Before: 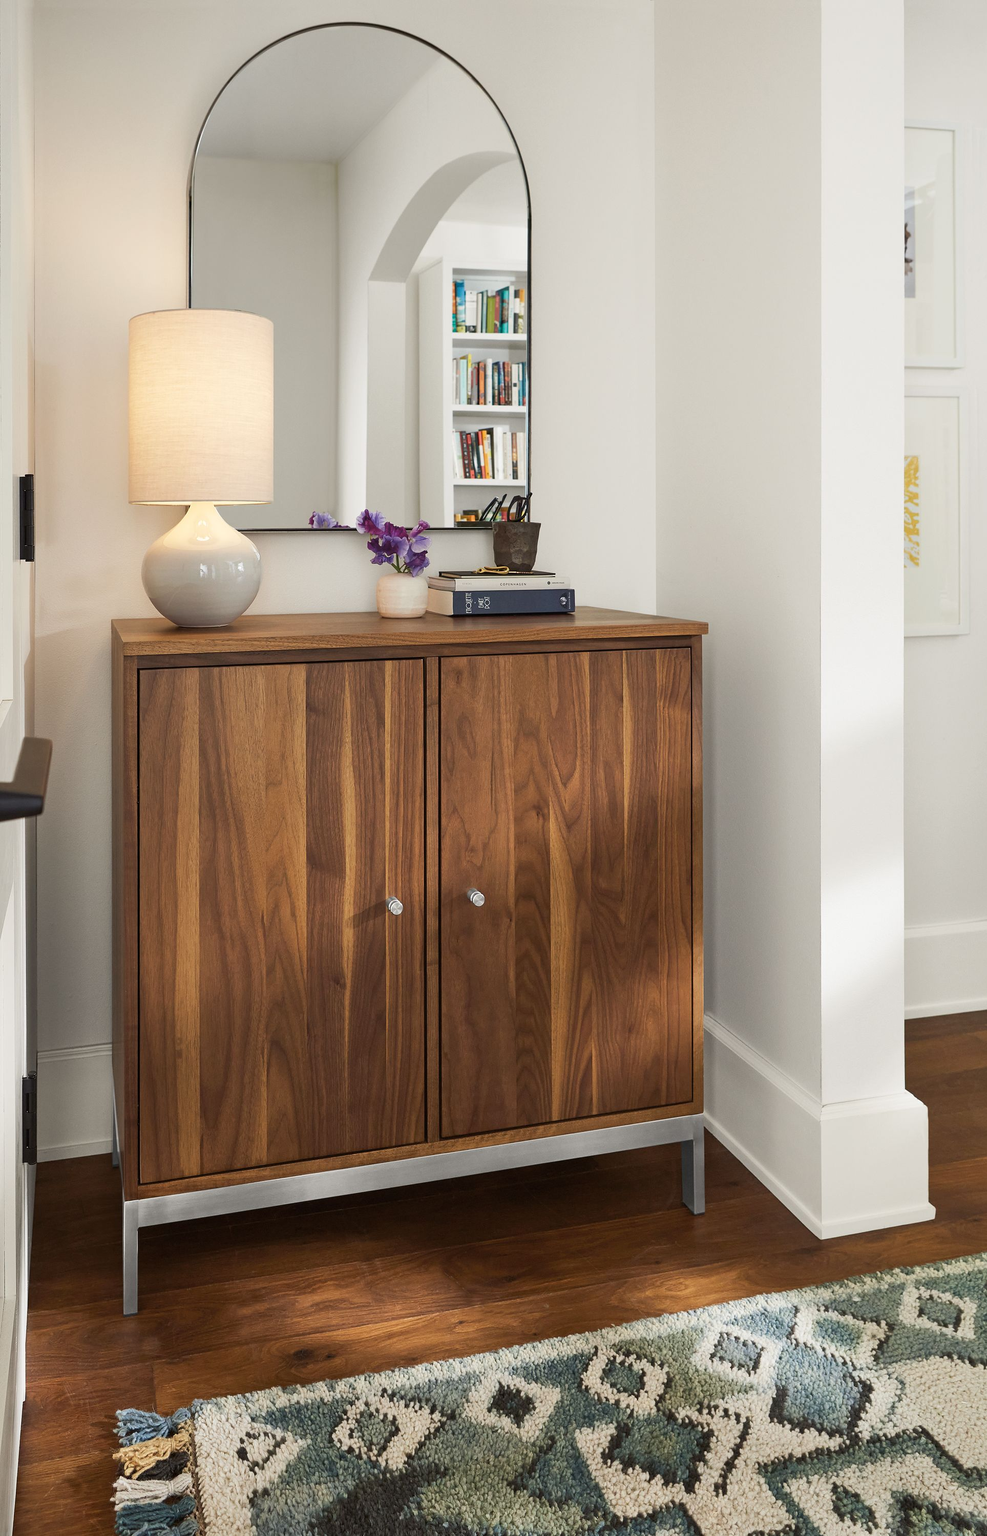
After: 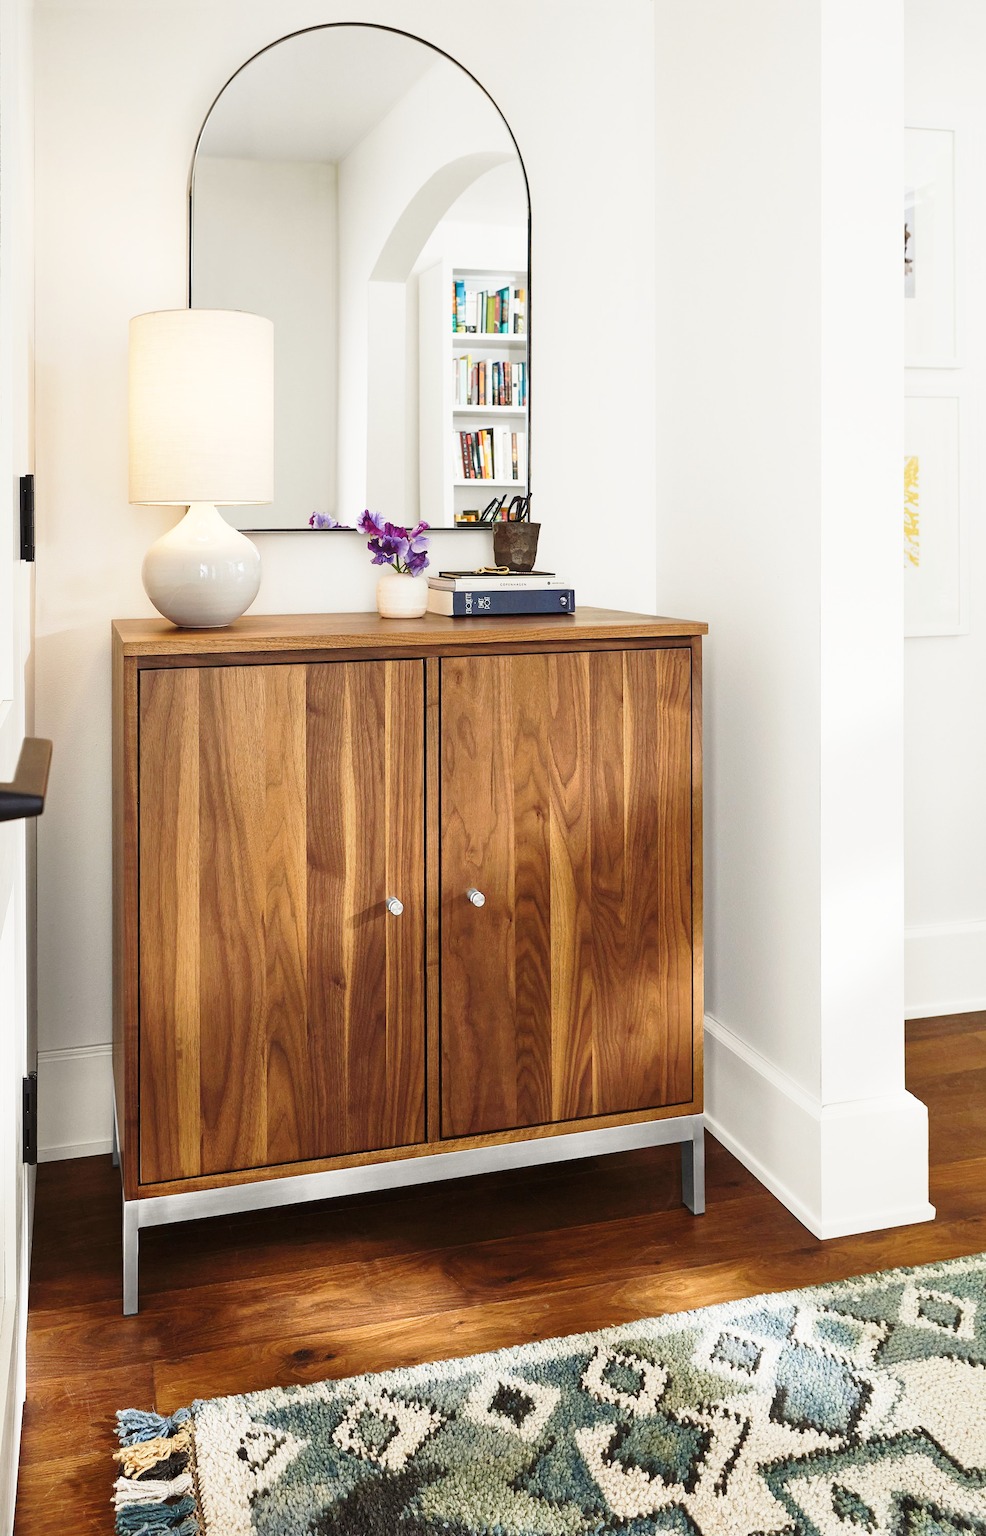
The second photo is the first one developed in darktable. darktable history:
contrast brightness saturation: saturation -0.049
base curve: curves: ch0 [(0, 0) (0.028, 0.03) (0.121, 0.232) (0.46, 0.748) (0.859, 0.968) (1, 1)], preserve colors none
